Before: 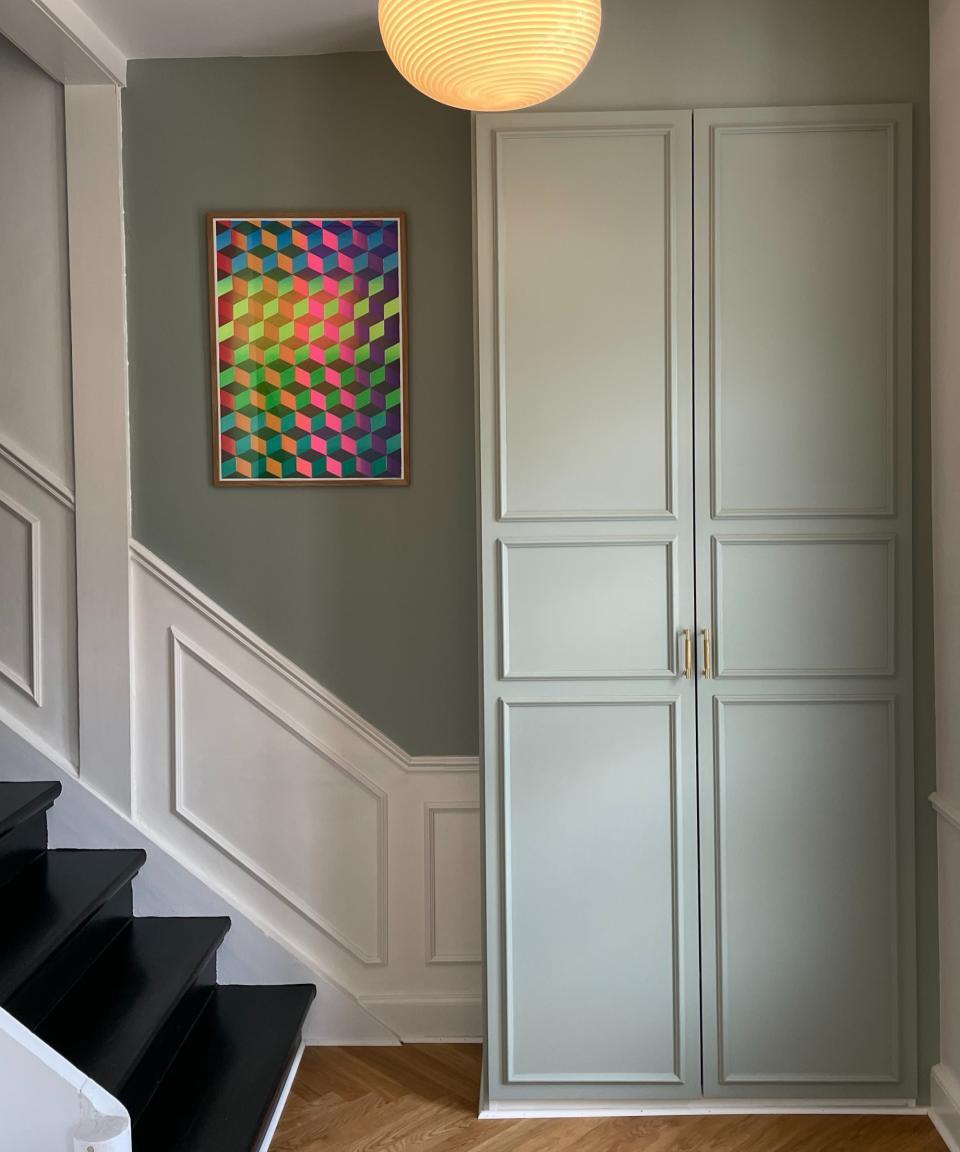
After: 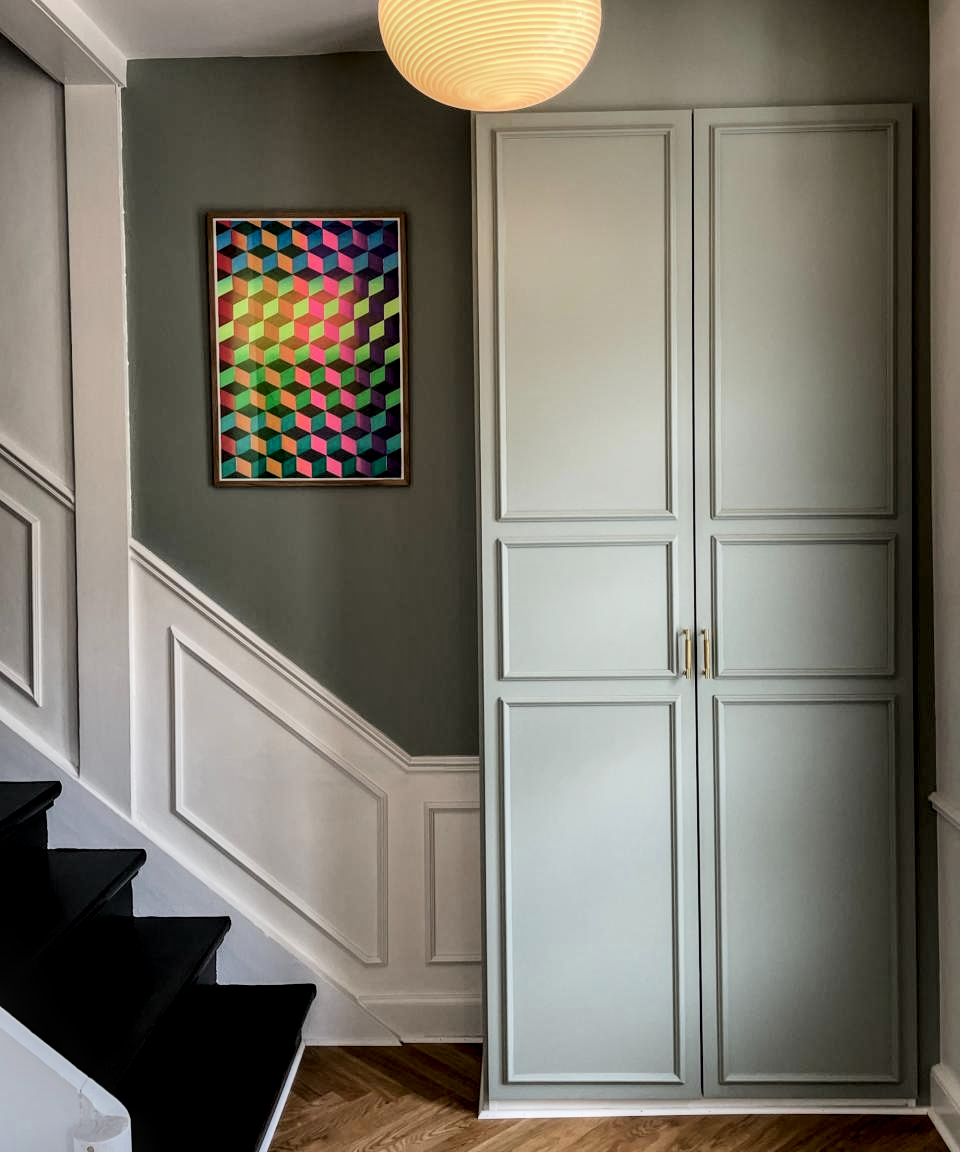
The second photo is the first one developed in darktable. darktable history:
local contrast: detail 150%
filmic rgb: black relative exposure -5.15 EV, white relative exposure 3.97 EV, threshold 2.94 EV, hardness 2.9, contrast 1.299, enable highlight reconstruction true
